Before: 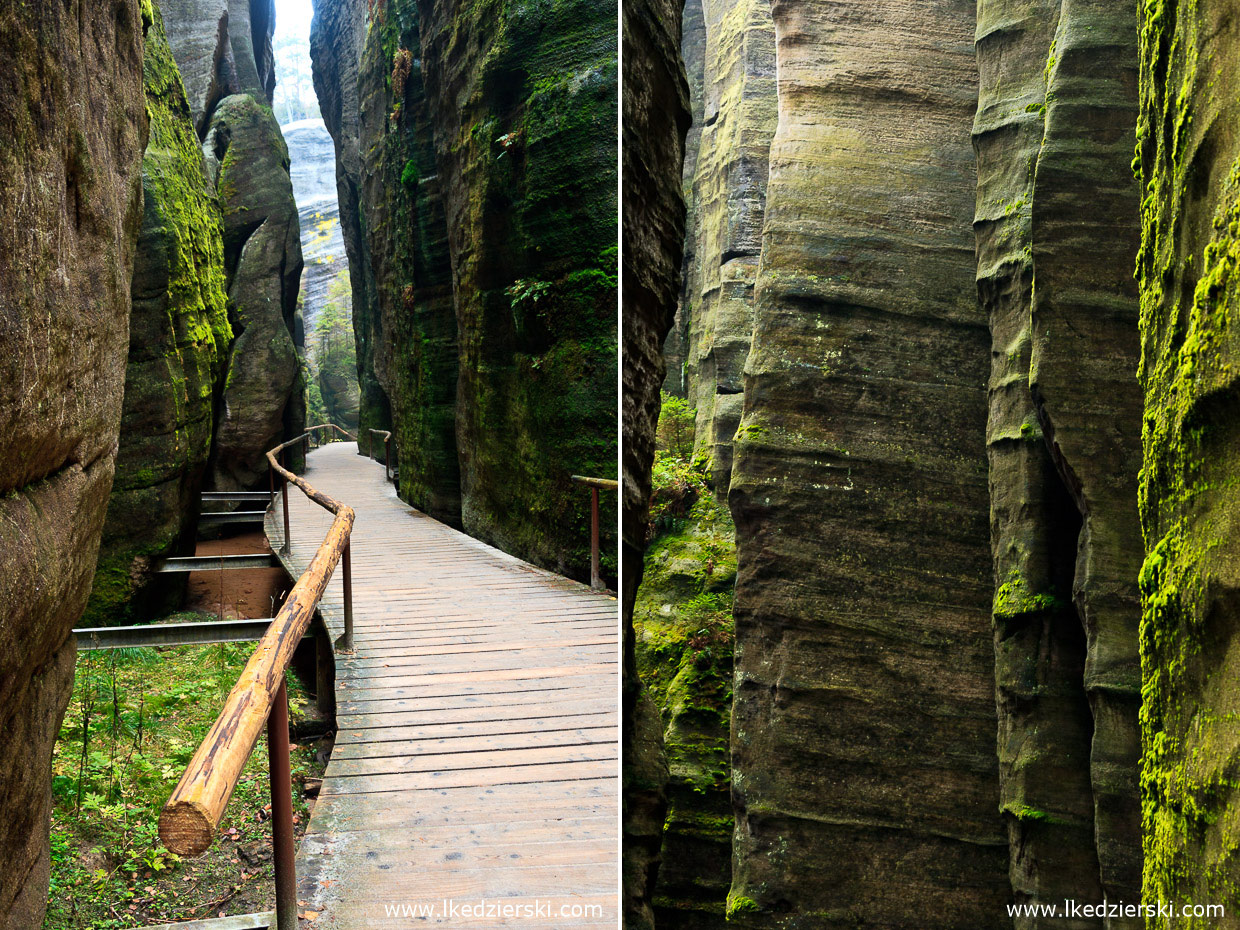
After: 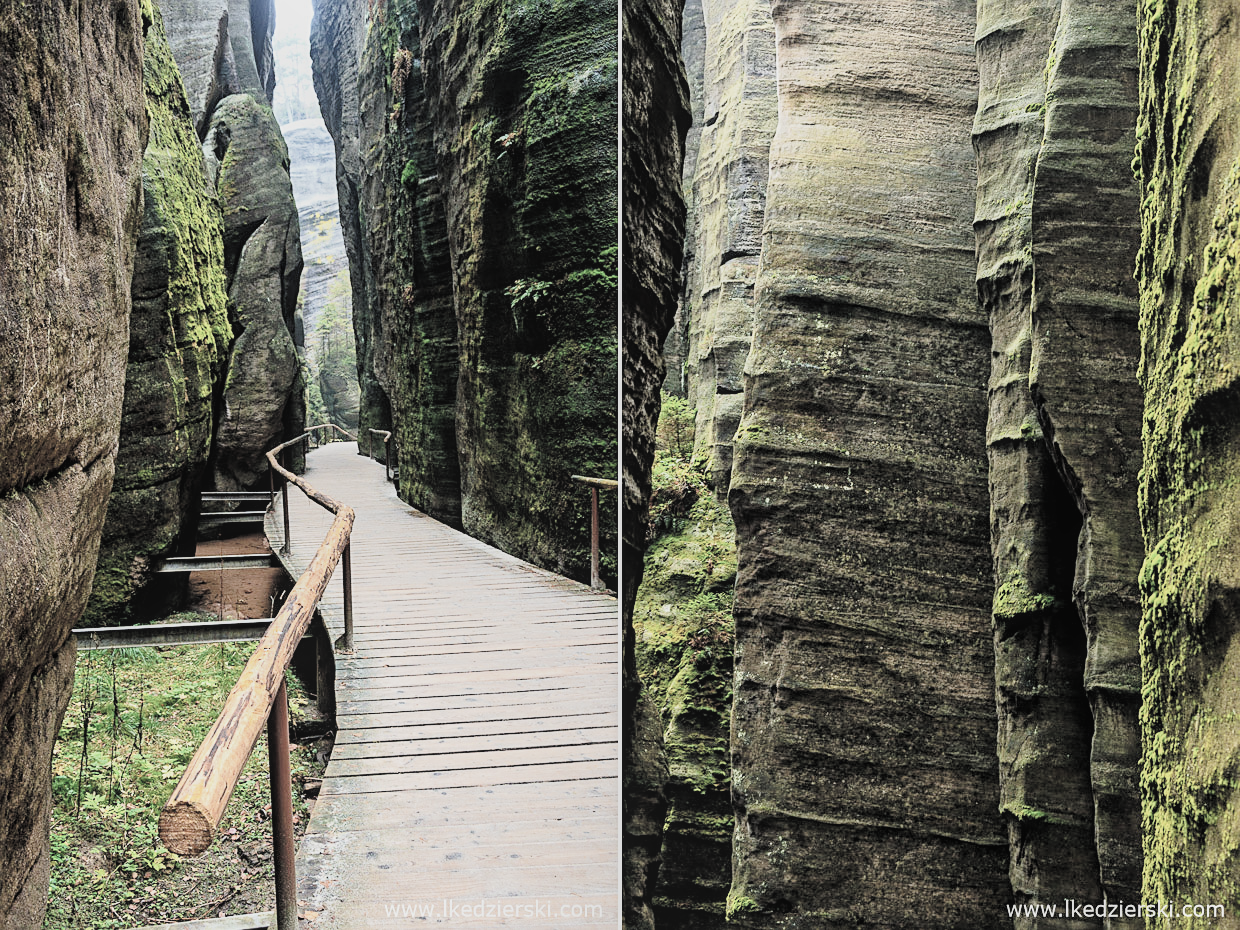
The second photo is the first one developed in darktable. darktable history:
contrast brightness saturation: brightness 0.183, saturation -0.516
sharpen: on, module defaults
filmic rgb: black relative exposure -7.41 EV, white relative exposure 4.84 EV, hardness 3.4
local contrast: detail 109%
tone curve: curves: ch0 [(0, 0) (0.003, 0.002) (0.011, 0.009) (0.025, 0.02) (0.044, 0.035) (0.069, 0.055) (0.1, 0.08) (0.136, 0.109) (0.177, 0.142) (0.224, 0.179) (0.277, 0.222) (0.335, 0.268) (0.399, 0.329) (0.468, 0.409) (0.543, 0.495) (0.623, 0.579) (0.709, 0.669) (0.801, 0.767) (0.898, 0.885) (1, 1)], preserve colors none
exposure: exposure 0.945 EV, compensate highlight preservation false
